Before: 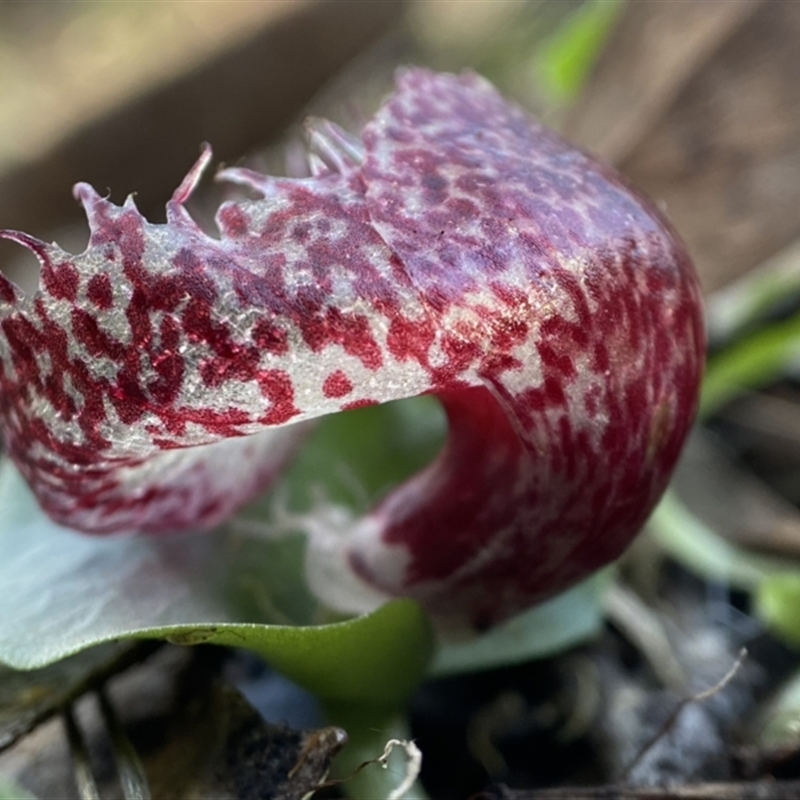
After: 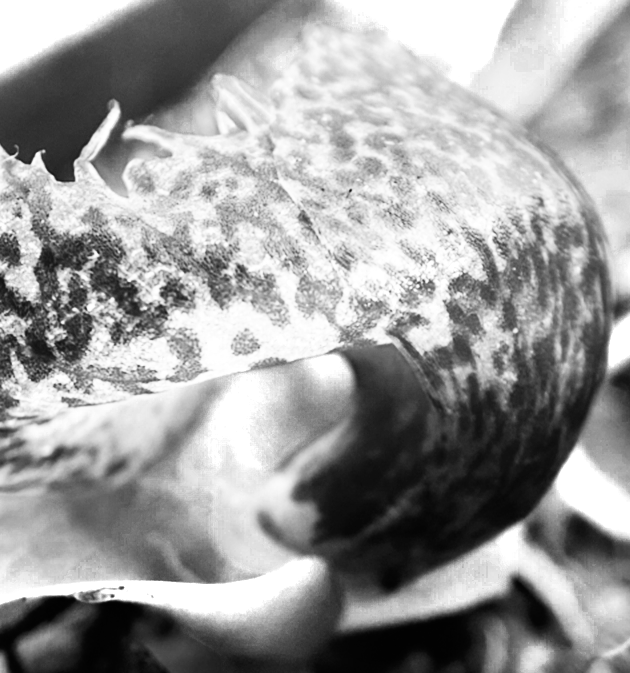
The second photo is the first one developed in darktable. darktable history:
color zones: curves: ch0 [(0, 0.554) (0.146, 0.662) (0.293, 0.86) (0.503, 0.774) (0.637, 0.106) (0.74, 0.072) (0.866, 0.488) (0.998, 0.569)]; ch1 [(0, 0) (0.143, 0) (0.286, 0) (0.429, 0) (0.571, 0) (0.714, 0) (0.857, 0)]
crop: left 11.624%, top 5.263%, right 9.577%, bottom 10.591%
base curve: curves: ch0 [(0, 0) (0.007, 0.004) (0.027, 0.03) (0.046, 0.07) (0.207, 0.54) (0.442, 0.872) (0.673, 0.972) (1, 1)], preserve colors none
tone equalizer: edges refinement/feathering 500, mask exposure compensation -1.57 EV, preserve details no
